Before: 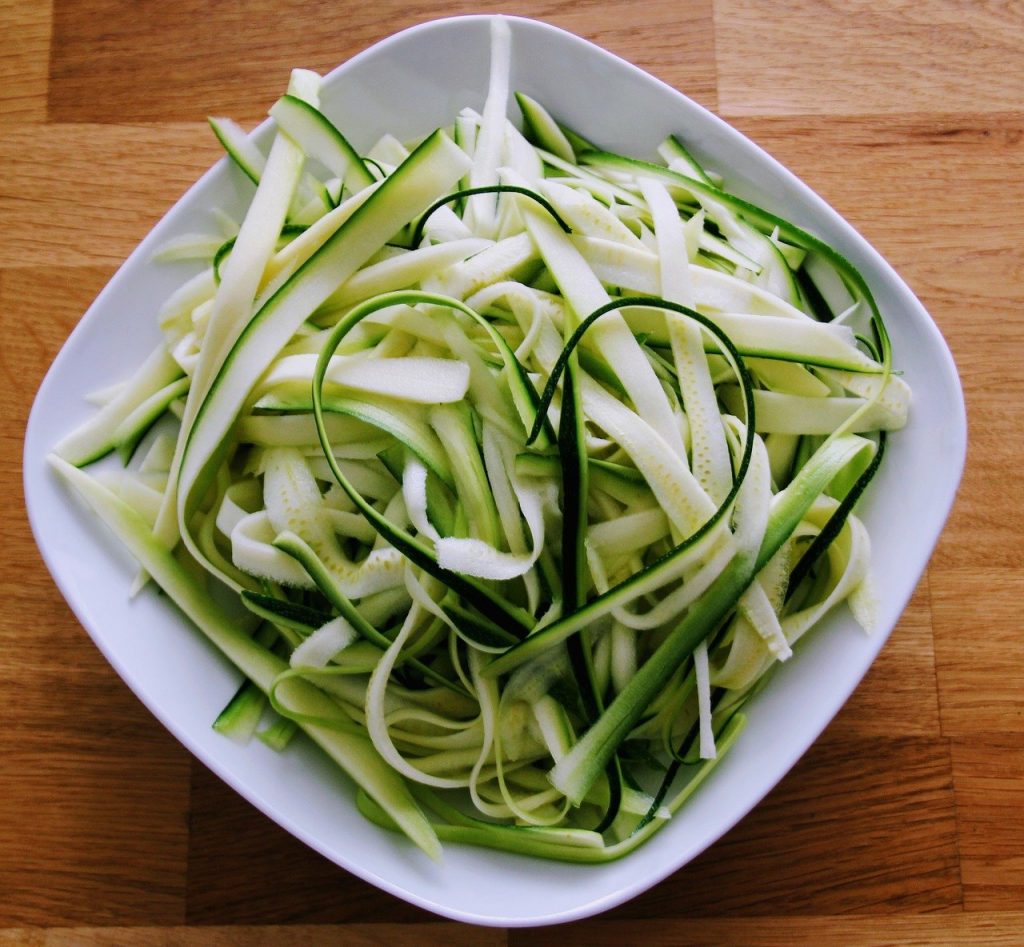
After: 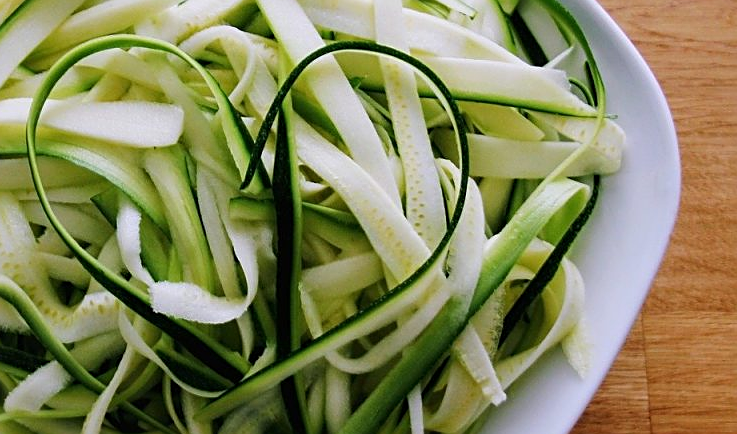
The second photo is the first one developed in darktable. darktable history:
crop and rotate: left 27.938%, top 27.046%, bottom 27.046%
sharpen: on, module defaults
